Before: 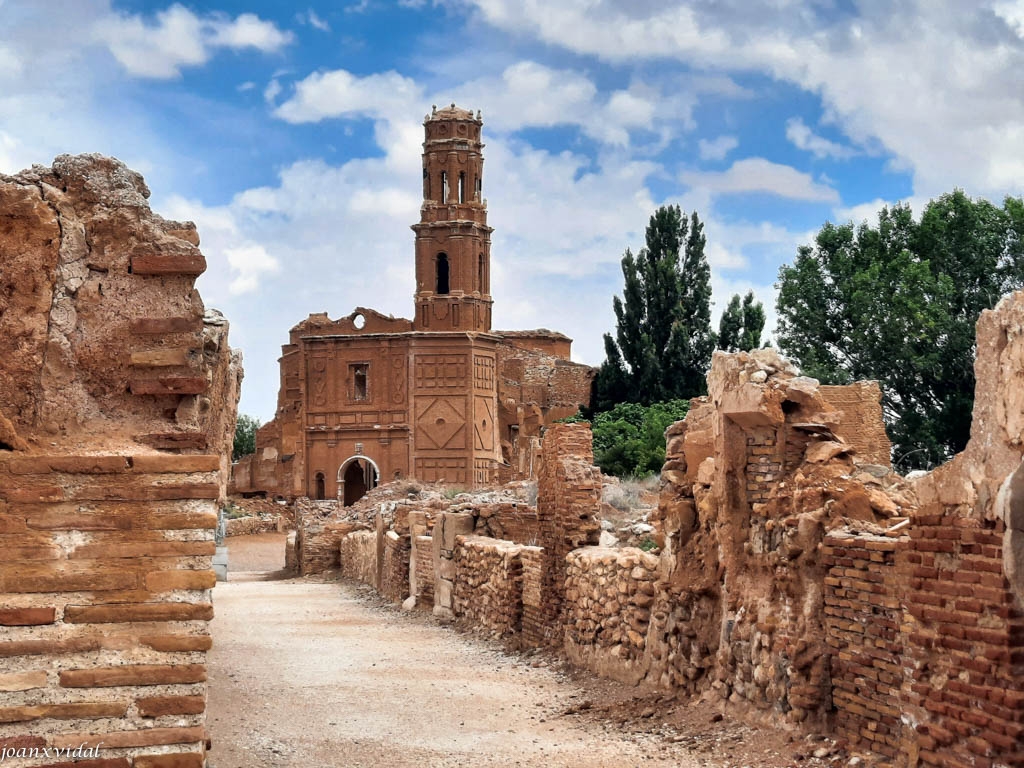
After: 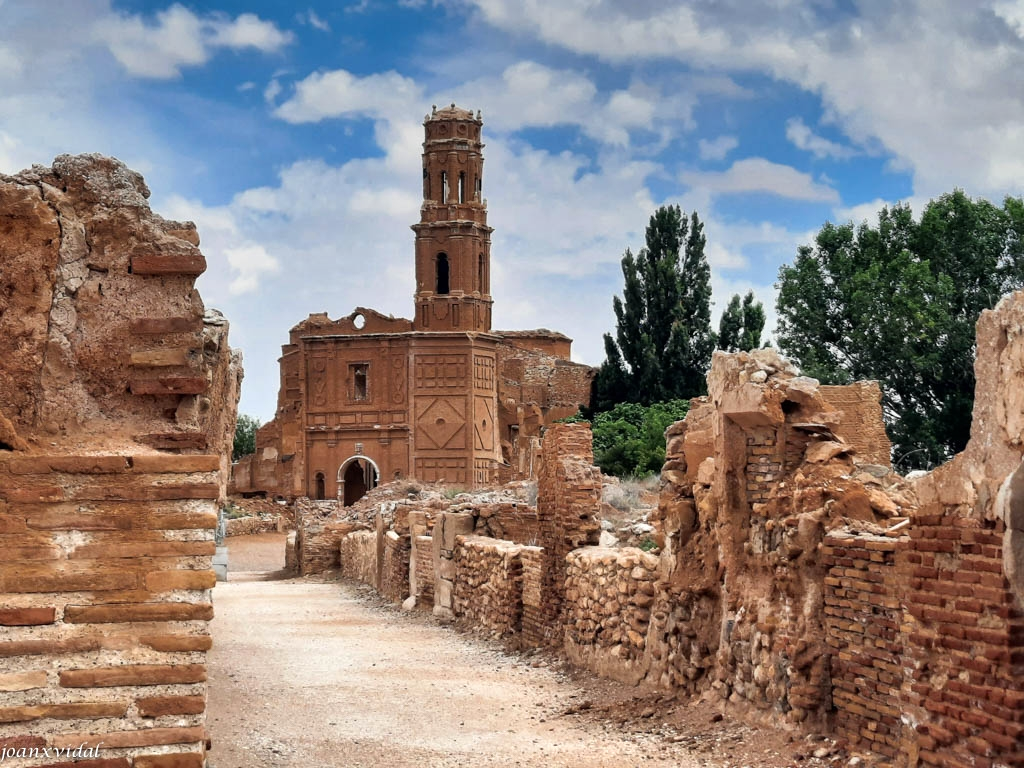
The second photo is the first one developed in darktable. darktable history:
levels: levels [0, 0.476, 0.951]
graduated density: on, module defaults
